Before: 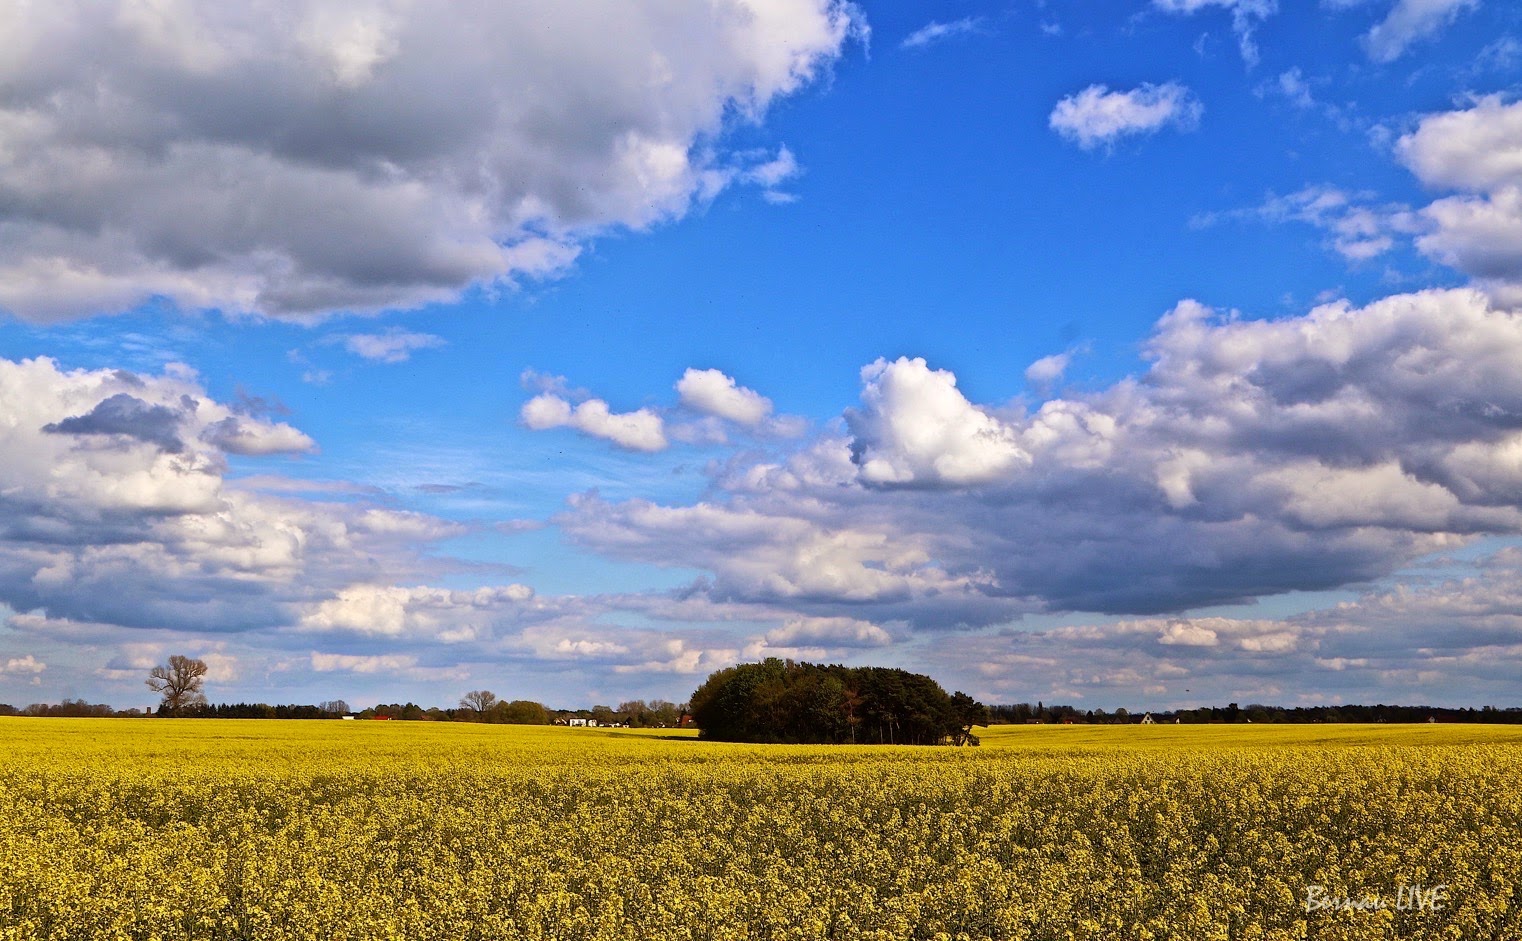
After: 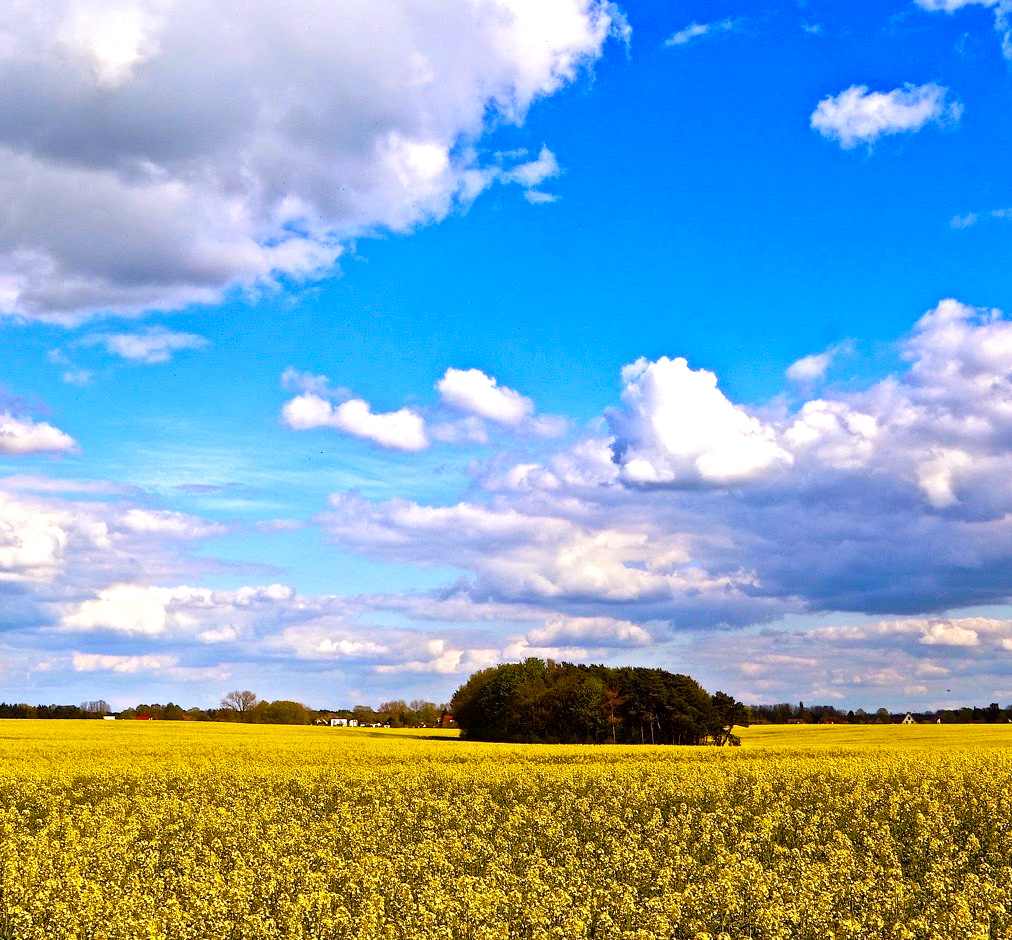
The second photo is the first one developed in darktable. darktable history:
crop and rotate: left 15.833%, right 17.668%
color balance rgb: perceptual saturation grading › global saturation 20%, perceptual saturation grading › highlights -14.133%, perceptual saturation grading › shadows 49.238%, perceptual brilliance grading › global brilliance 9.505%, perceptual brilliance grading › shadows 14.817%
exposure: black level correction 0.001, exposure 0.194 EV, compensate exposure bias true, compensate highlight preservation false
